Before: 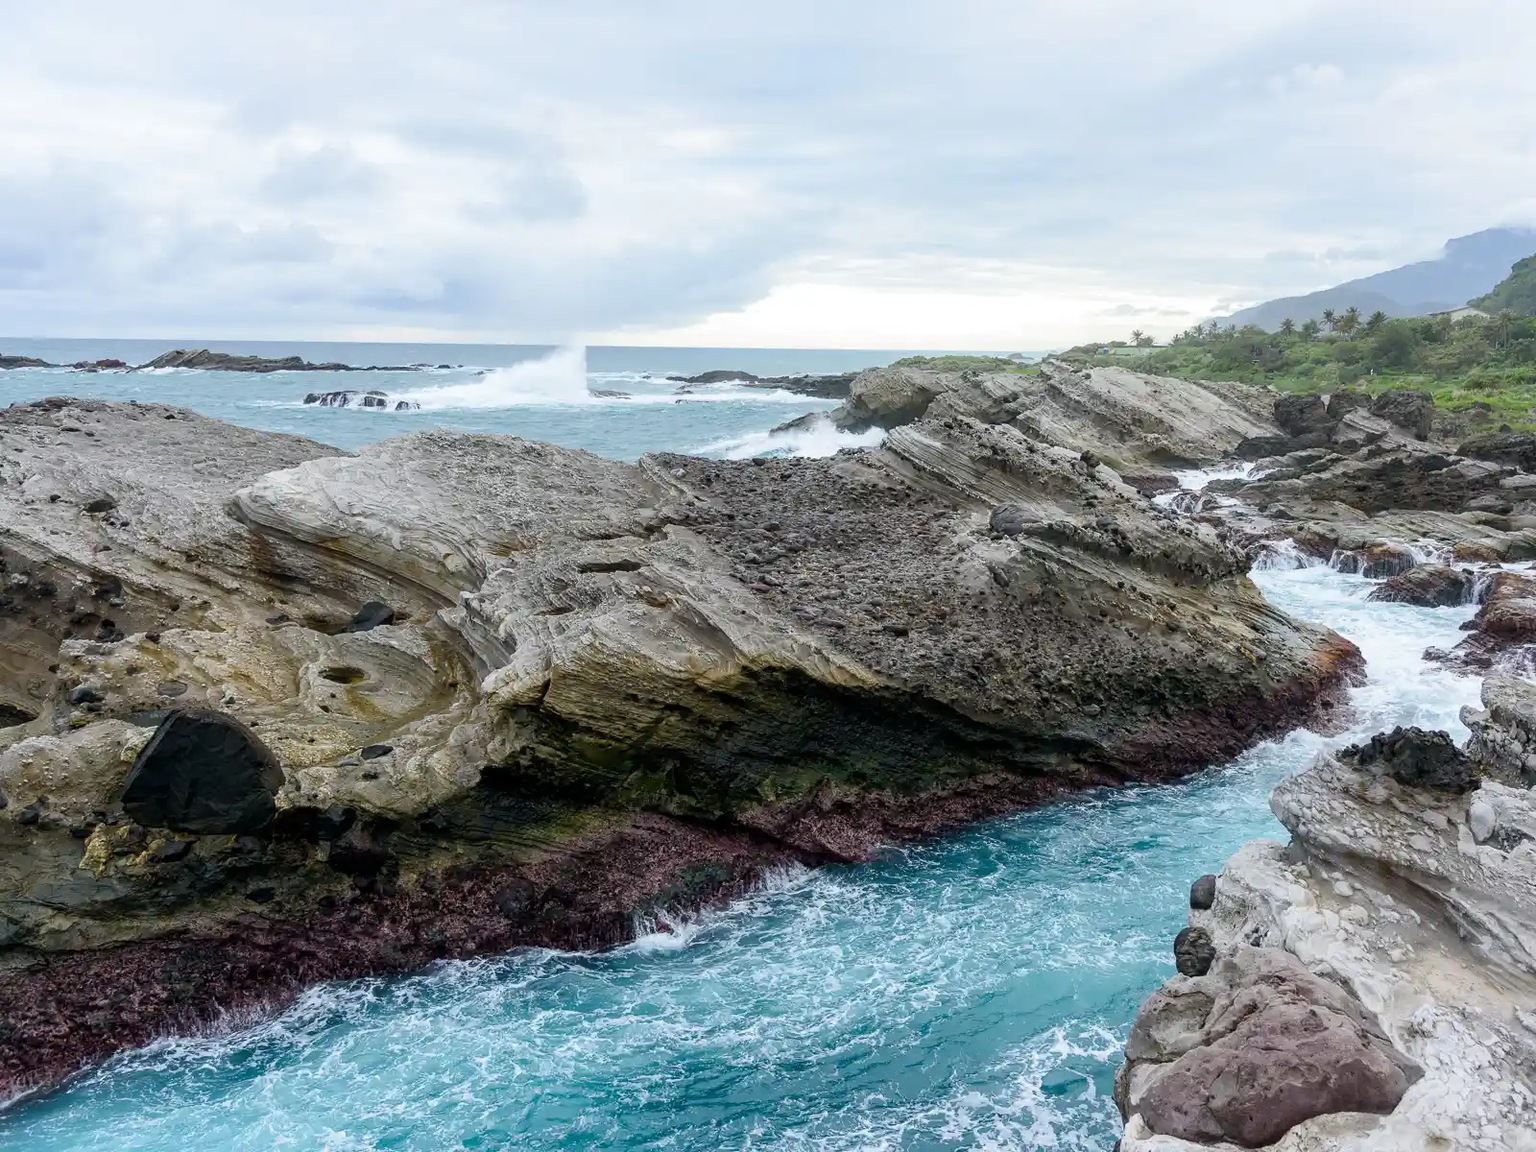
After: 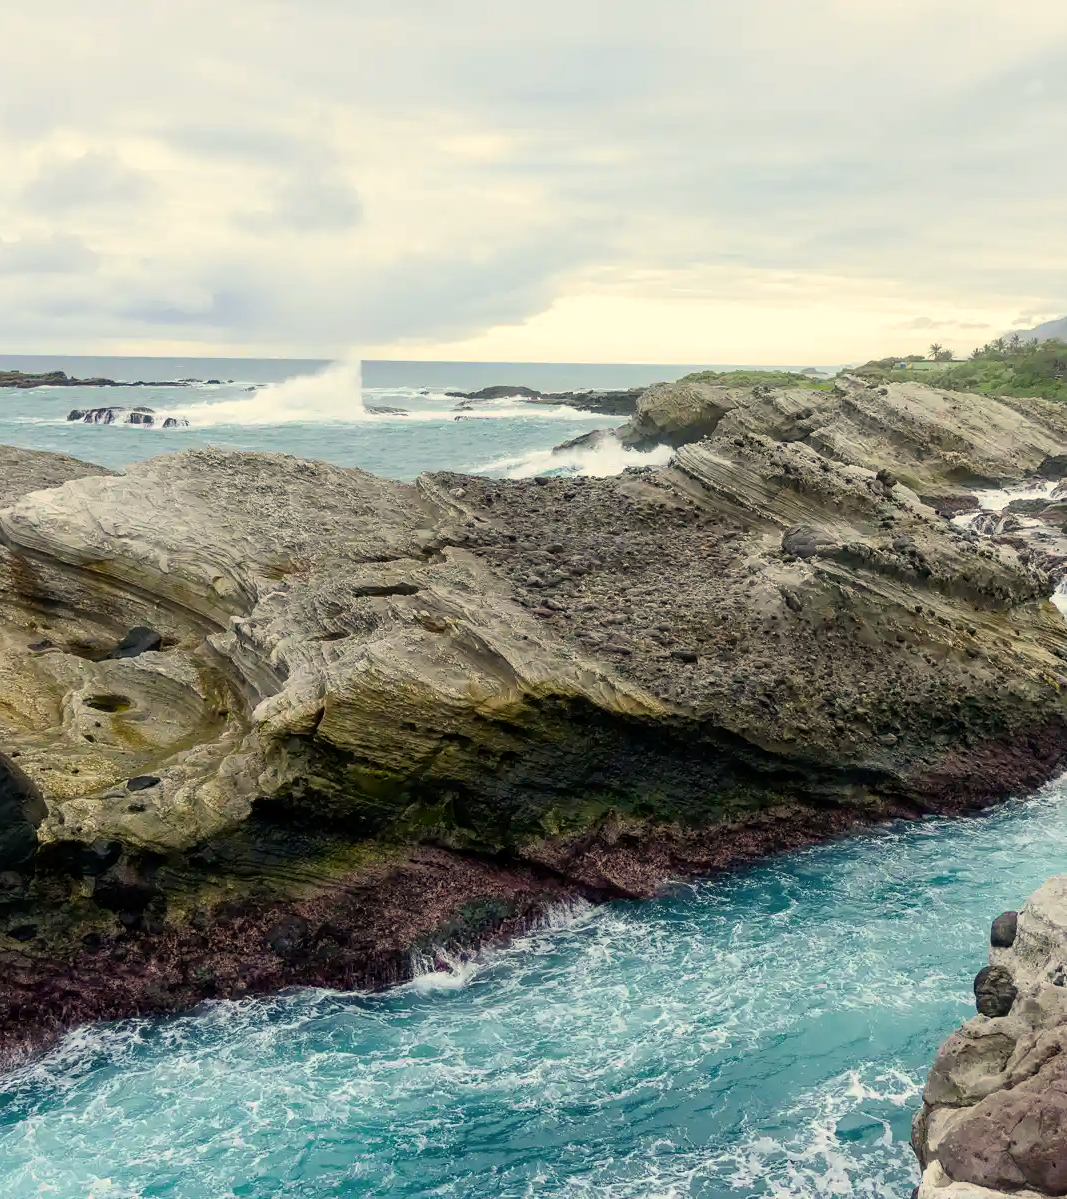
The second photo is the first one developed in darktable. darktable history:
color correction: highlights a* 1.32, highlights b* 17.73
color balance rgb: perceptual saturation grading › global saturation 0.229%, global vibrance 20%
crop and rotate: left 15.585%, right 17.717%
